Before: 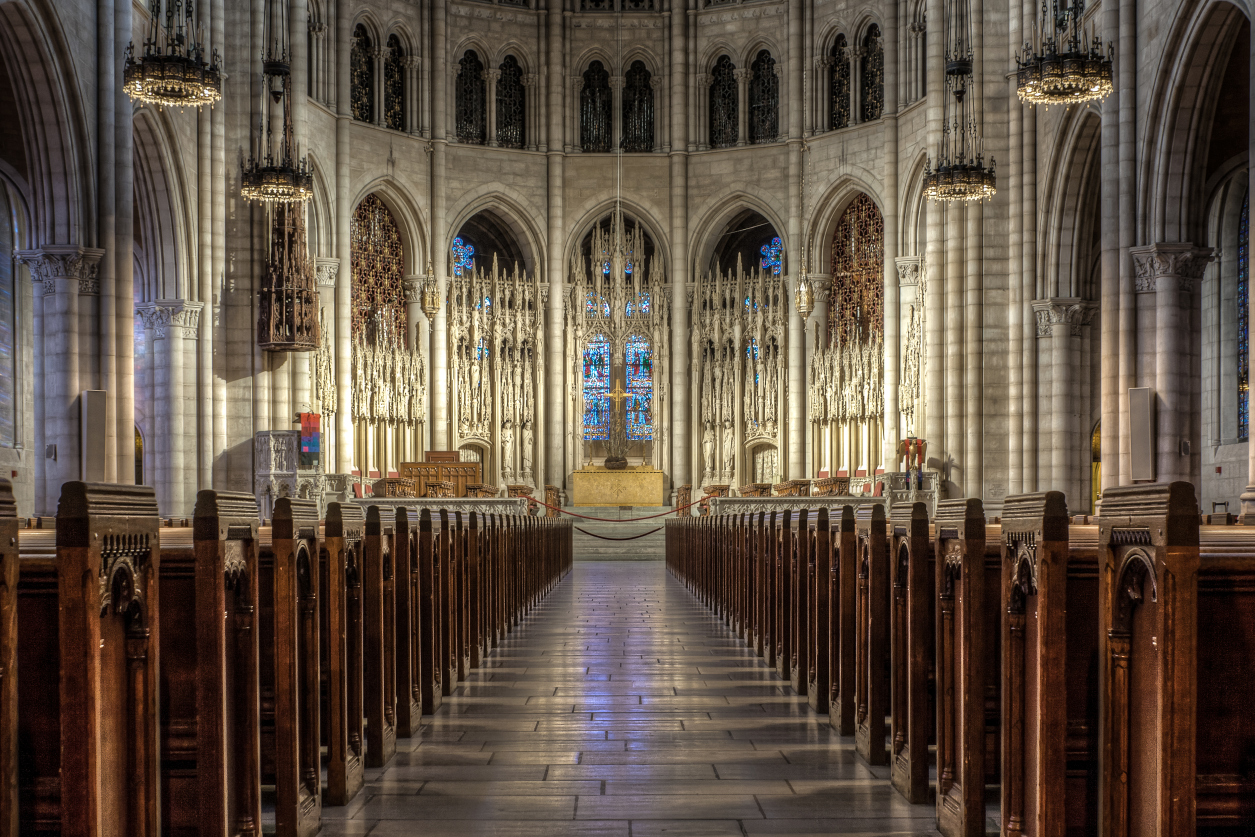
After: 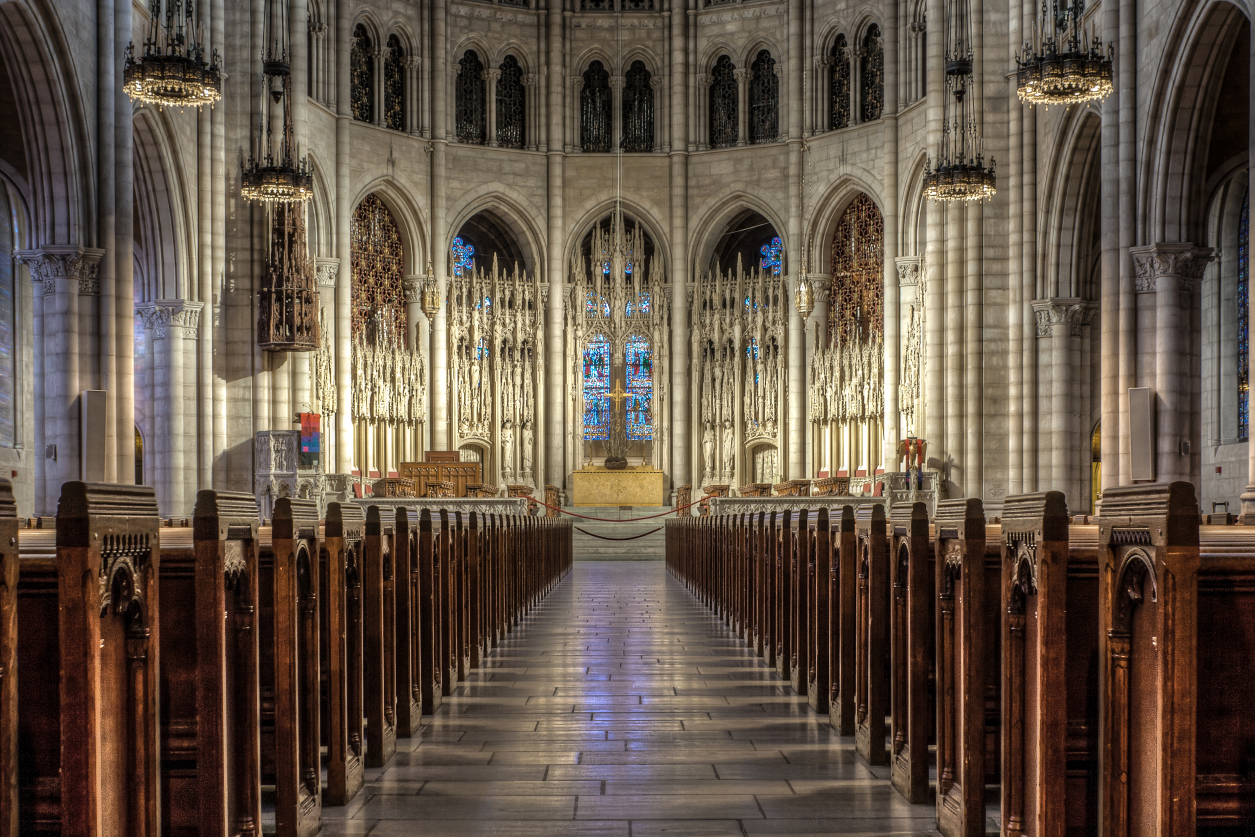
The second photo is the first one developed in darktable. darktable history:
shadows and highlights: shadows 36.31, highlights -26.76, soften with gaussian
